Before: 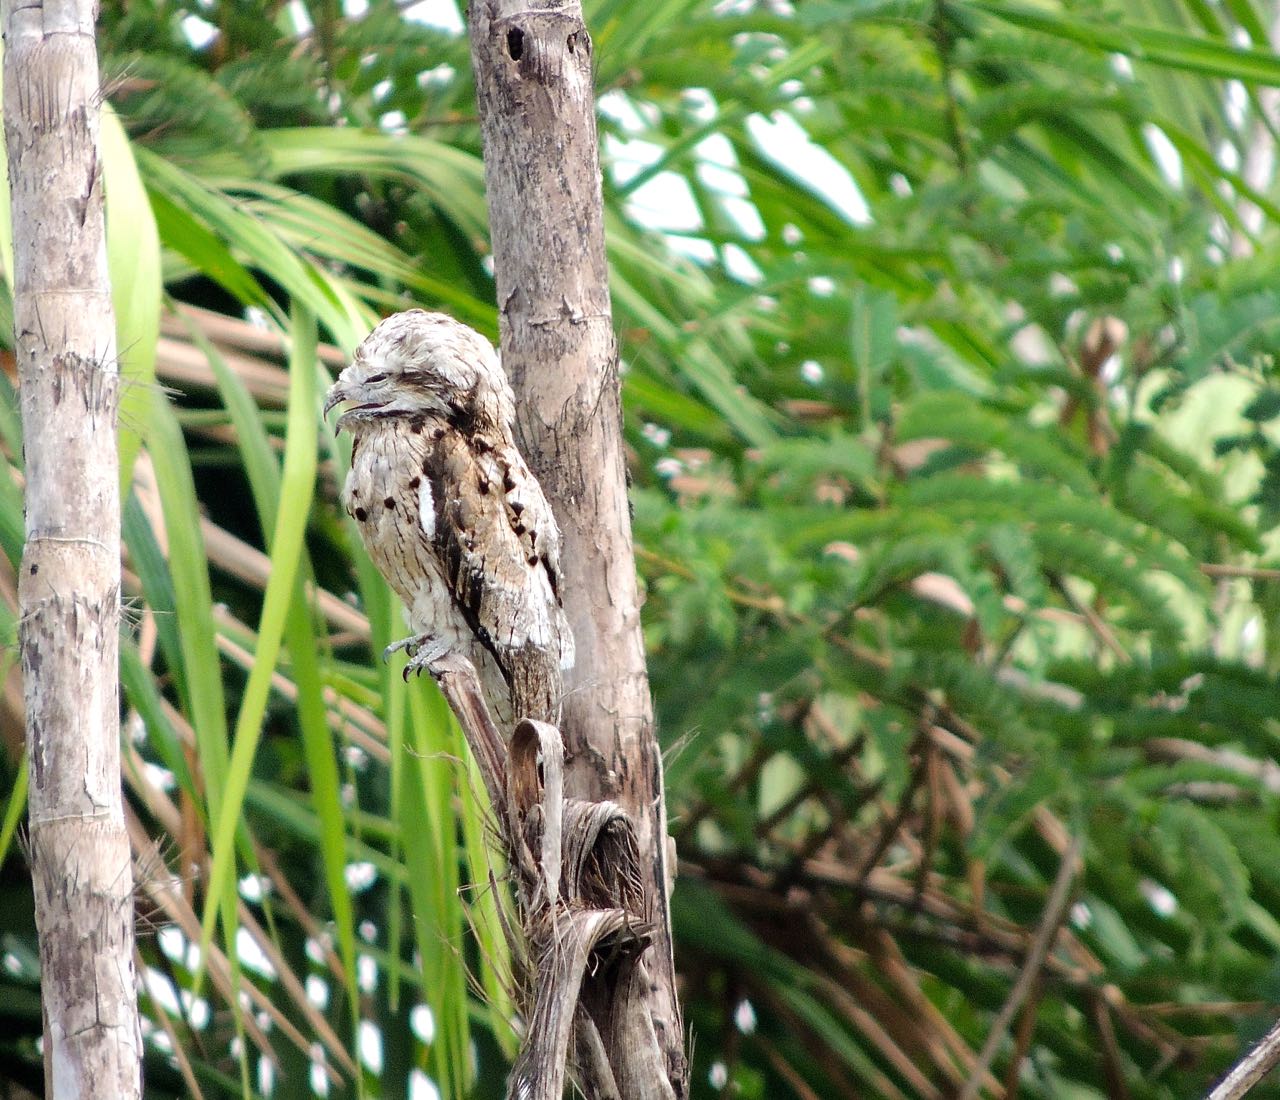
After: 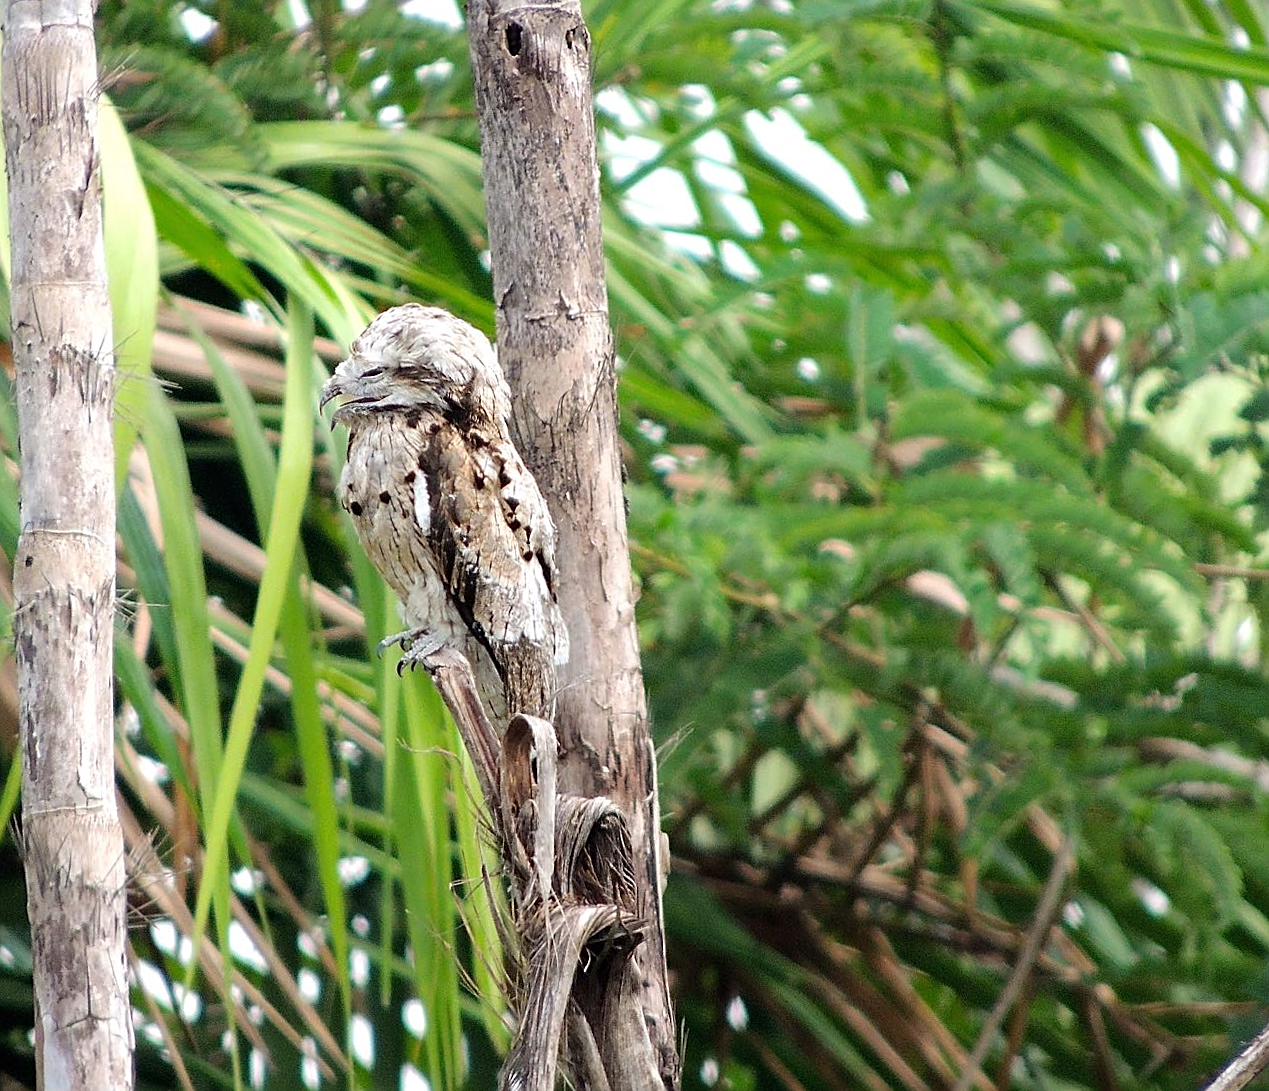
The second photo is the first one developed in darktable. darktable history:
sharpen: on, module defaults
crop and rotate: angle -0.39°
